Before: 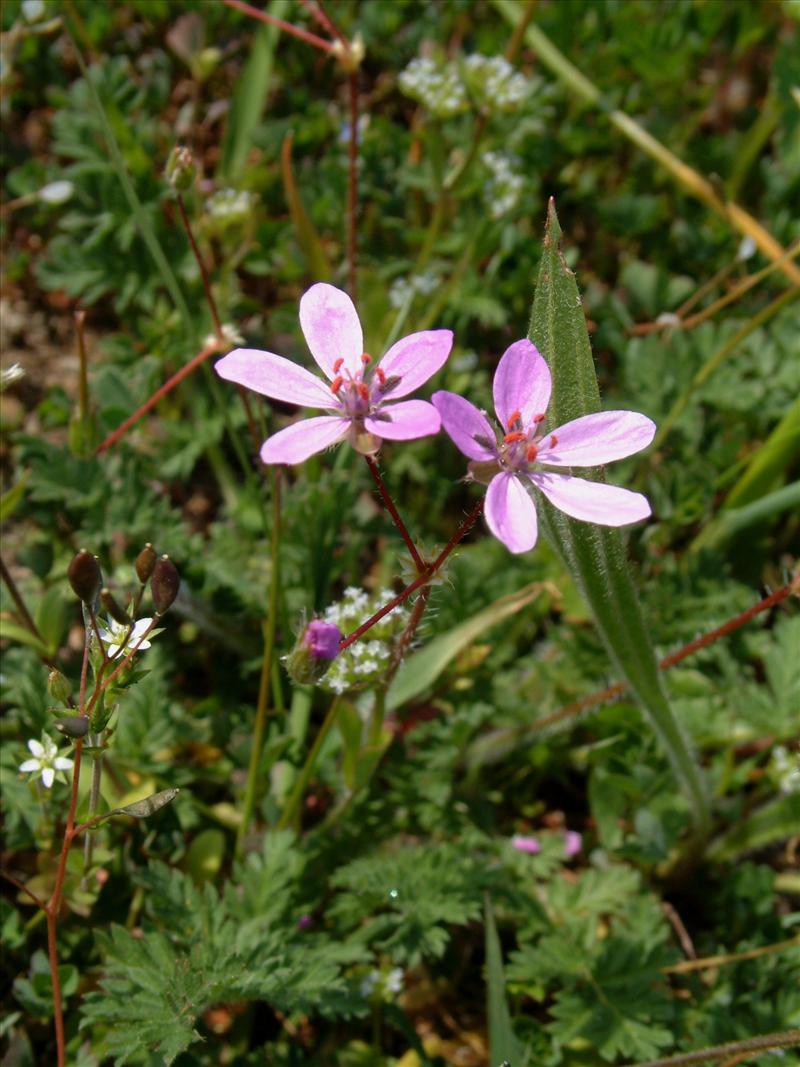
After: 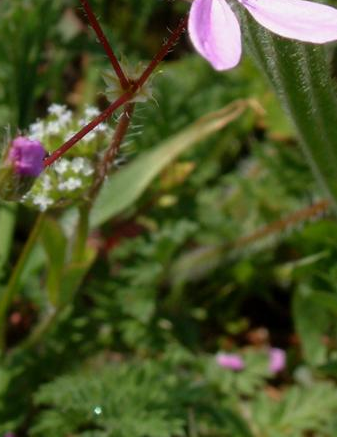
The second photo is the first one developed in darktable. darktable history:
crop: left 37.076%, top 45.286%, right 20.729%, bottom 13.748%
